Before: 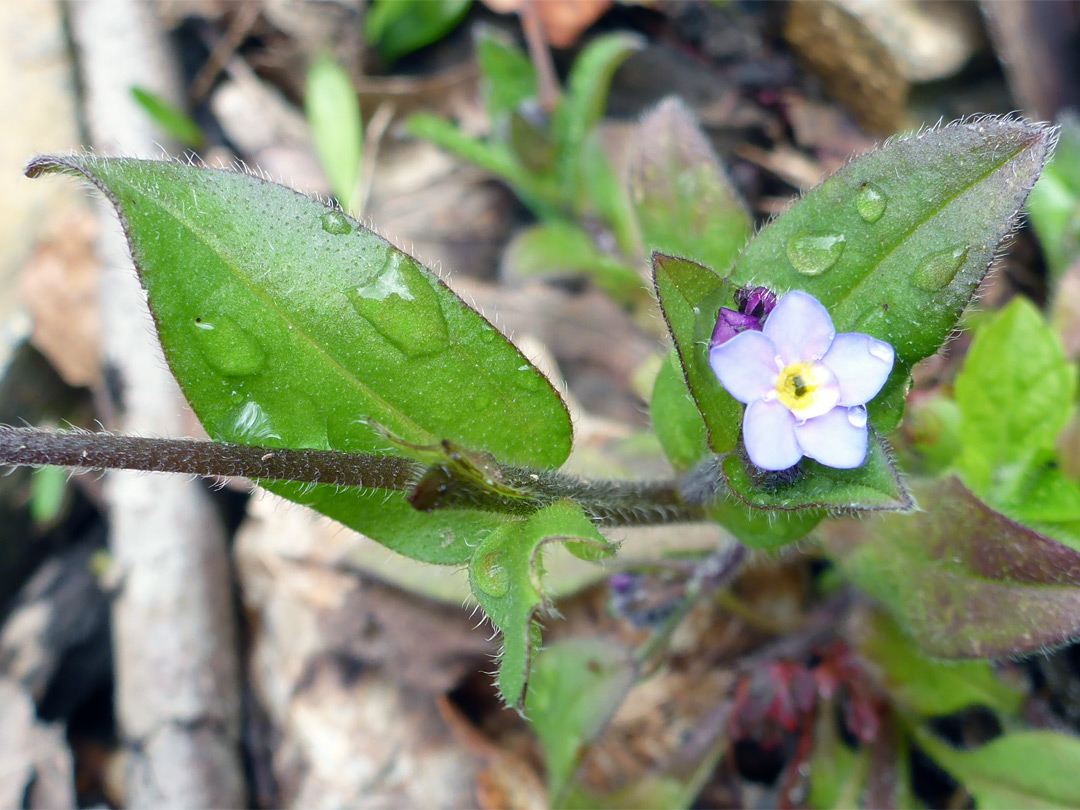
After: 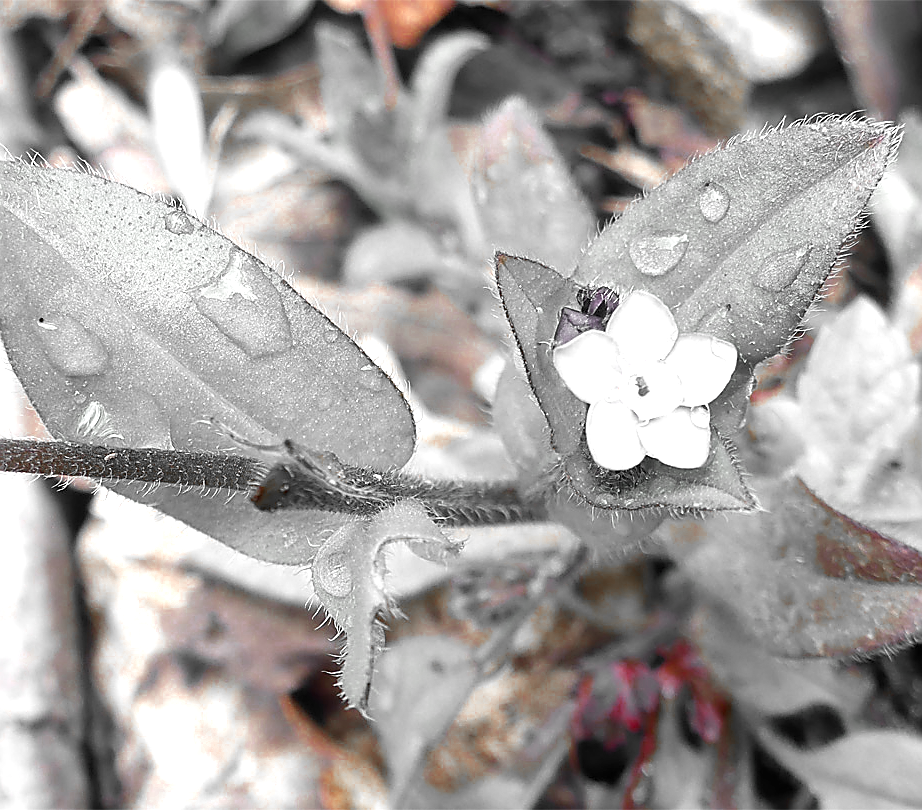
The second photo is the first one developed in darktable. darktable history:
crop and rotate: left 14.584%
exposure: exposure 0.6 EV, compensate highlight preservation false
color correction: highlights a* -0.137, highlights b* 0.137
color zones: curves: ch0 [(0, 0.497) (0.096, 0.361) (0.221, 0.538) (0.429, 0.5) (0.571, 0.5) (0.714, 0.5) (0.857, 0.5) (1, 0.497)]; ch1 [(0, 0.5) (0.143, 0.5) (0.257, -0.002) (0.429, 0.04) (0.571, -0.001) (0.714, -0.015) (0.857, 0.024) (1, 0.5)]
sharpen: radius 1.4, amount 1.25, threshold 0.7
